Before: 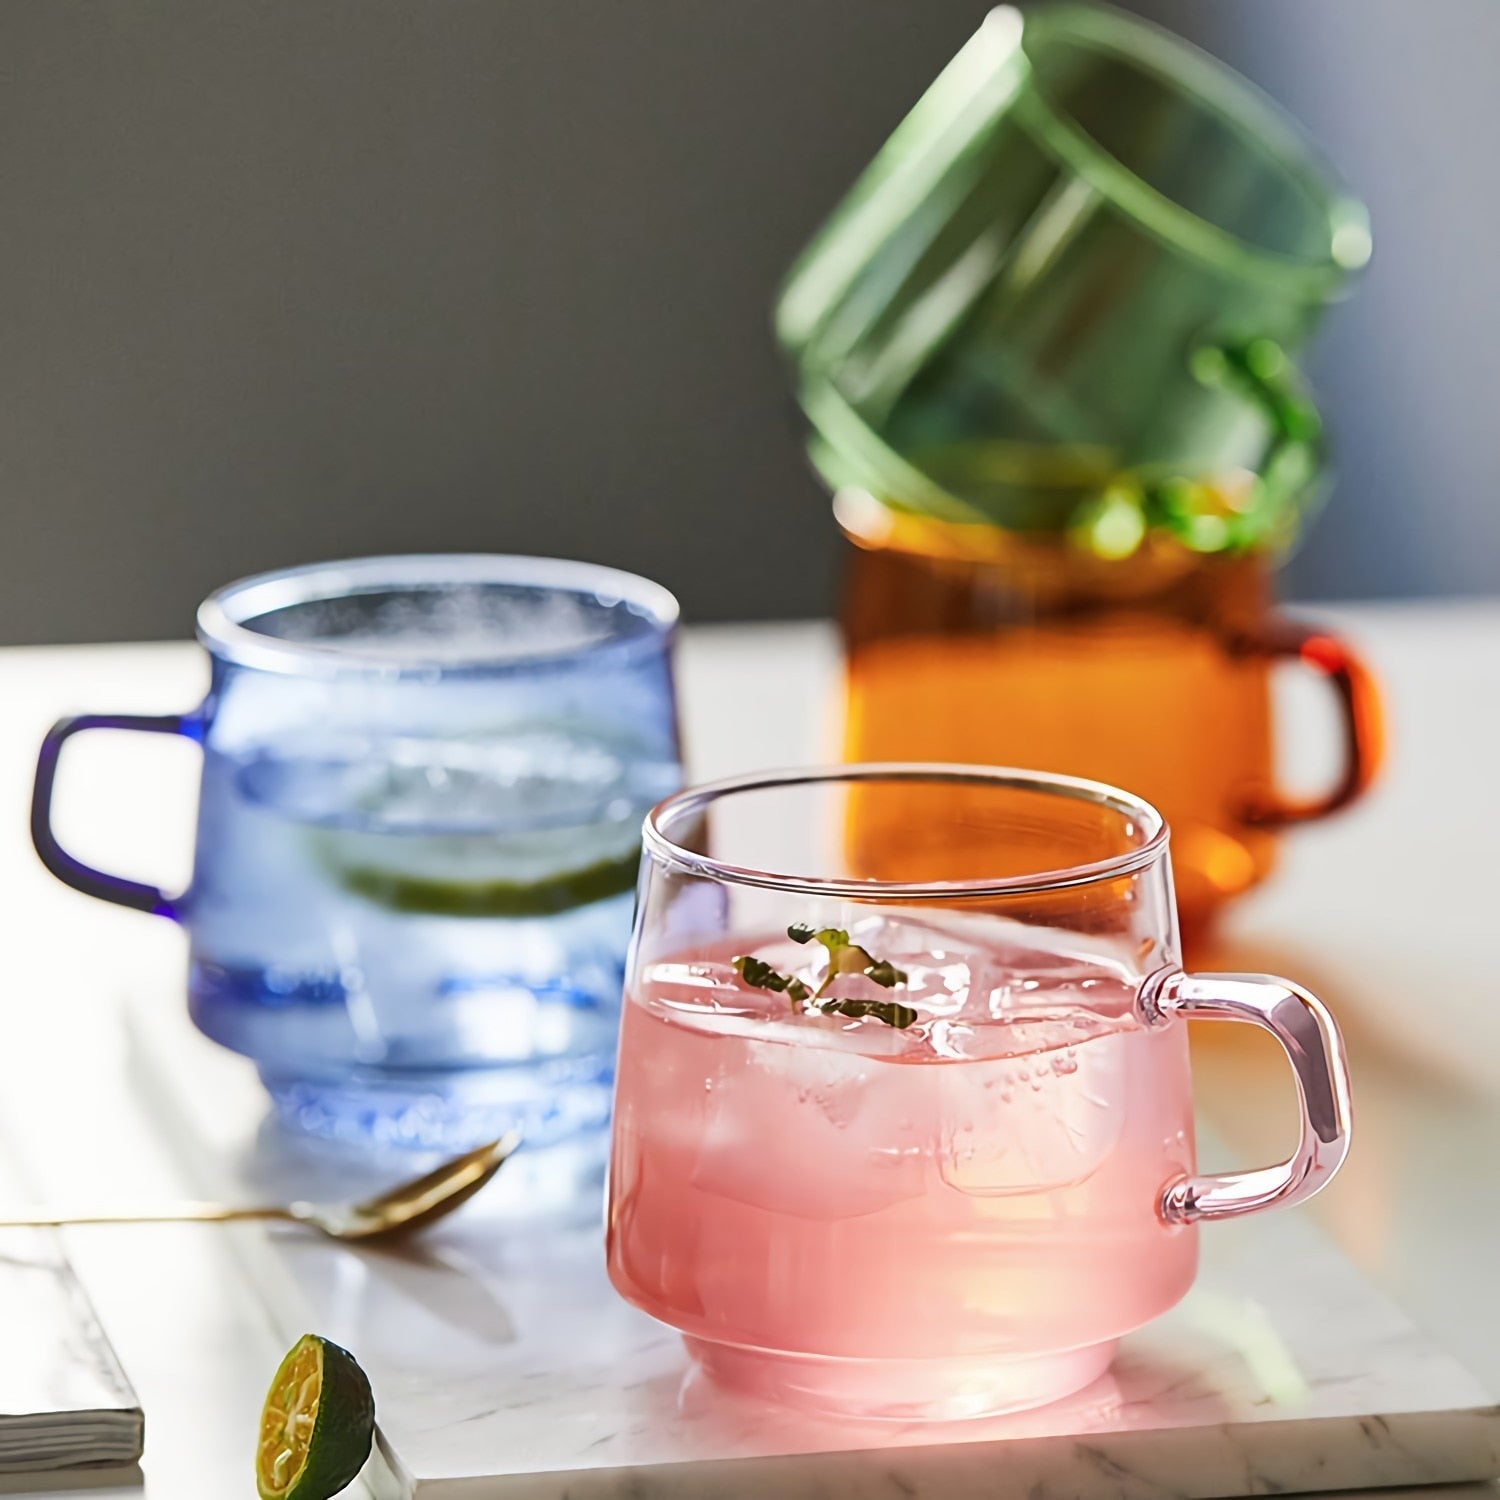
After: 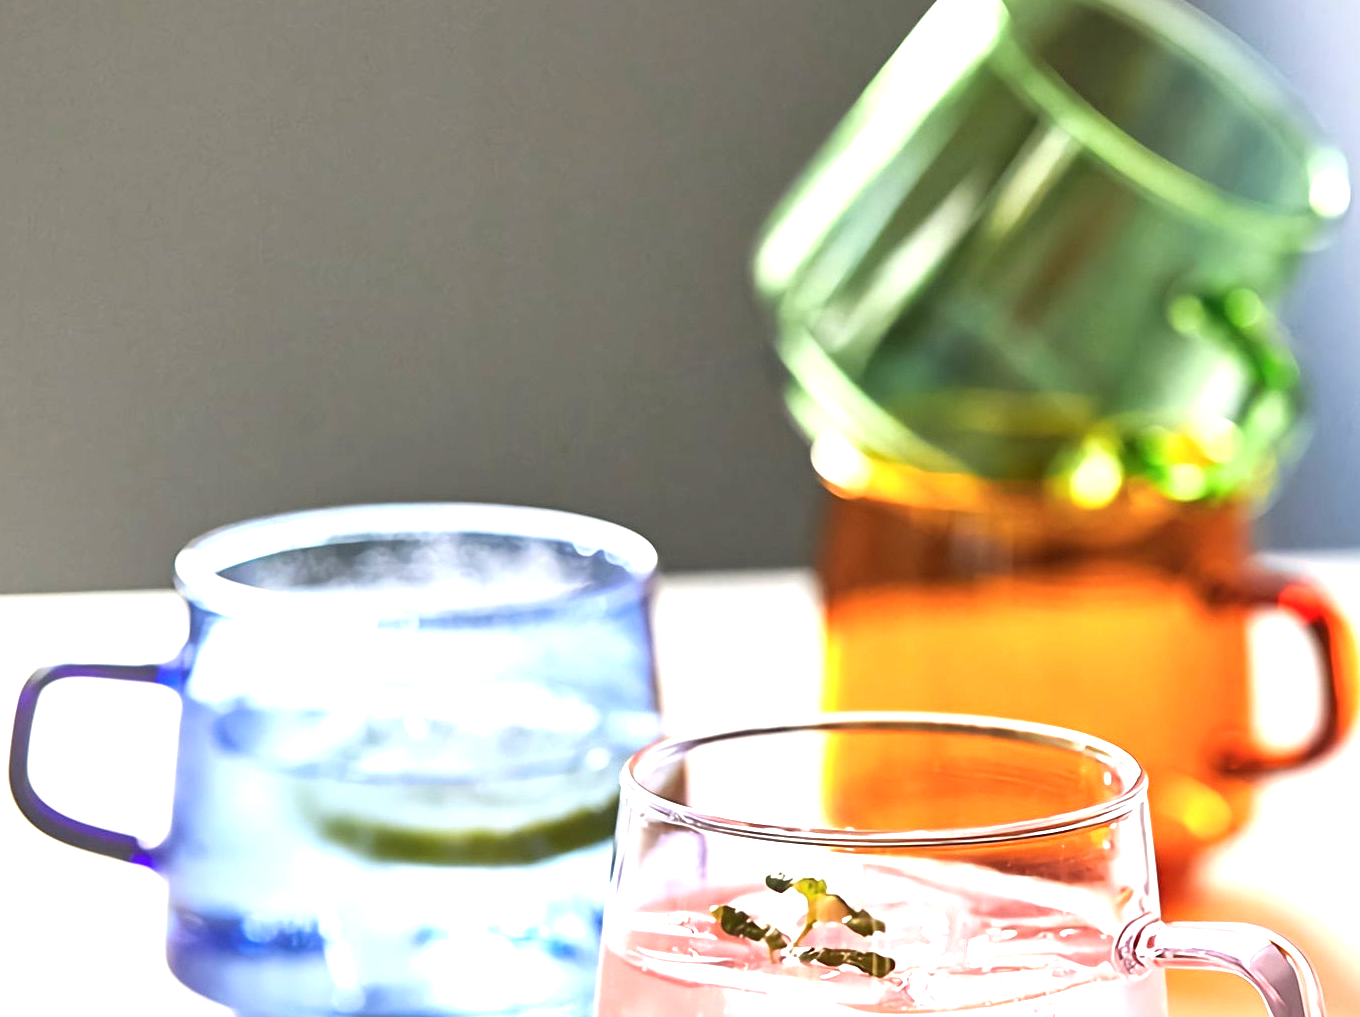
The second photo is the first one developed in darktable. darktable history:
crop: left 1.509%, top 3.452%, right 7.696%, bottom 28.452%
exposure: black level correction 0, exposure 1.2 EV, compensate exposure bias true, compensate highlight preservation false
